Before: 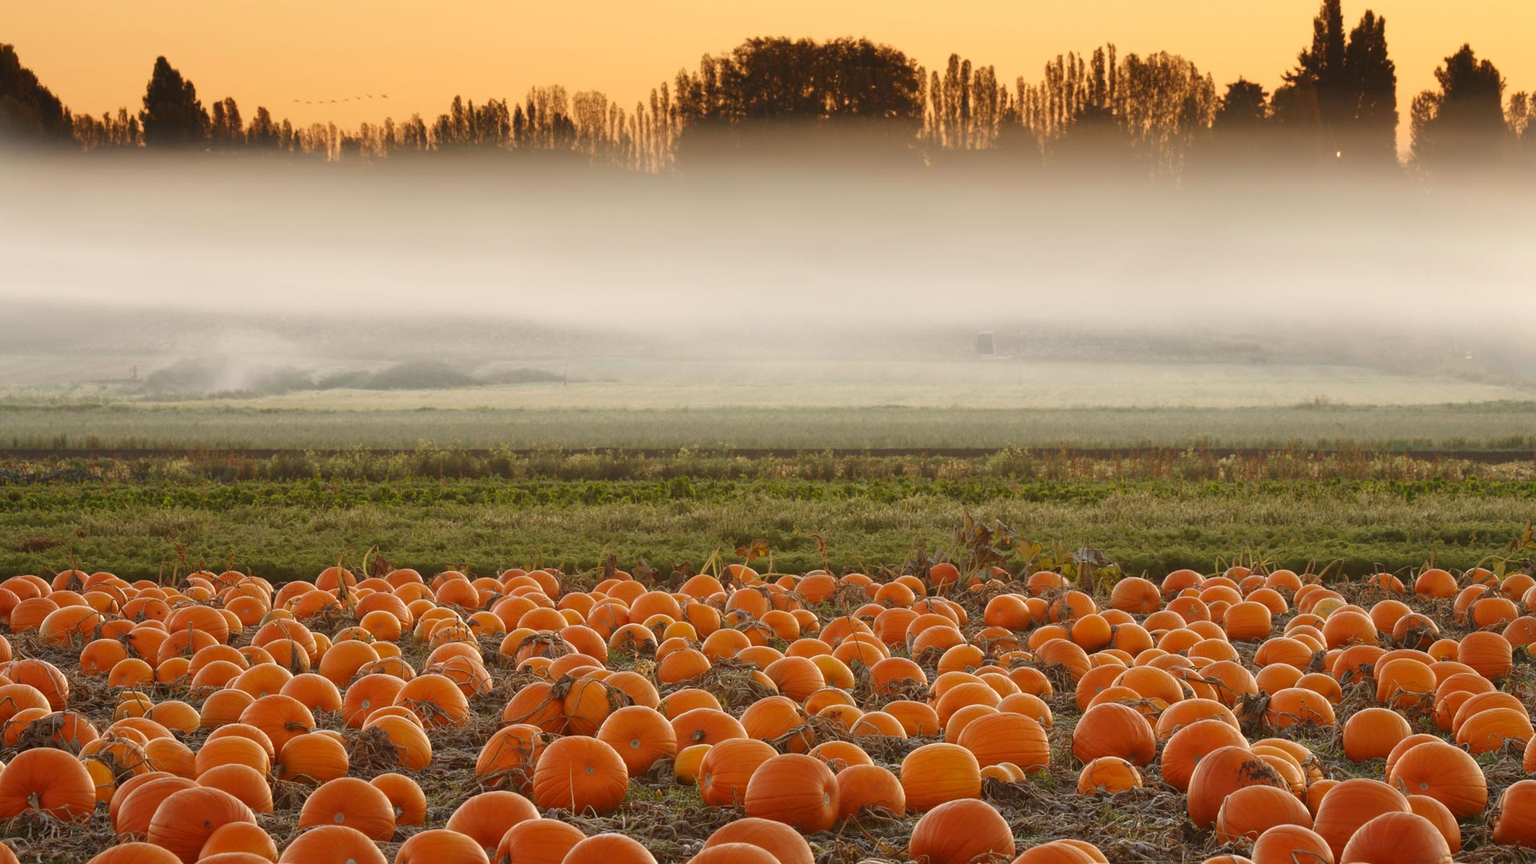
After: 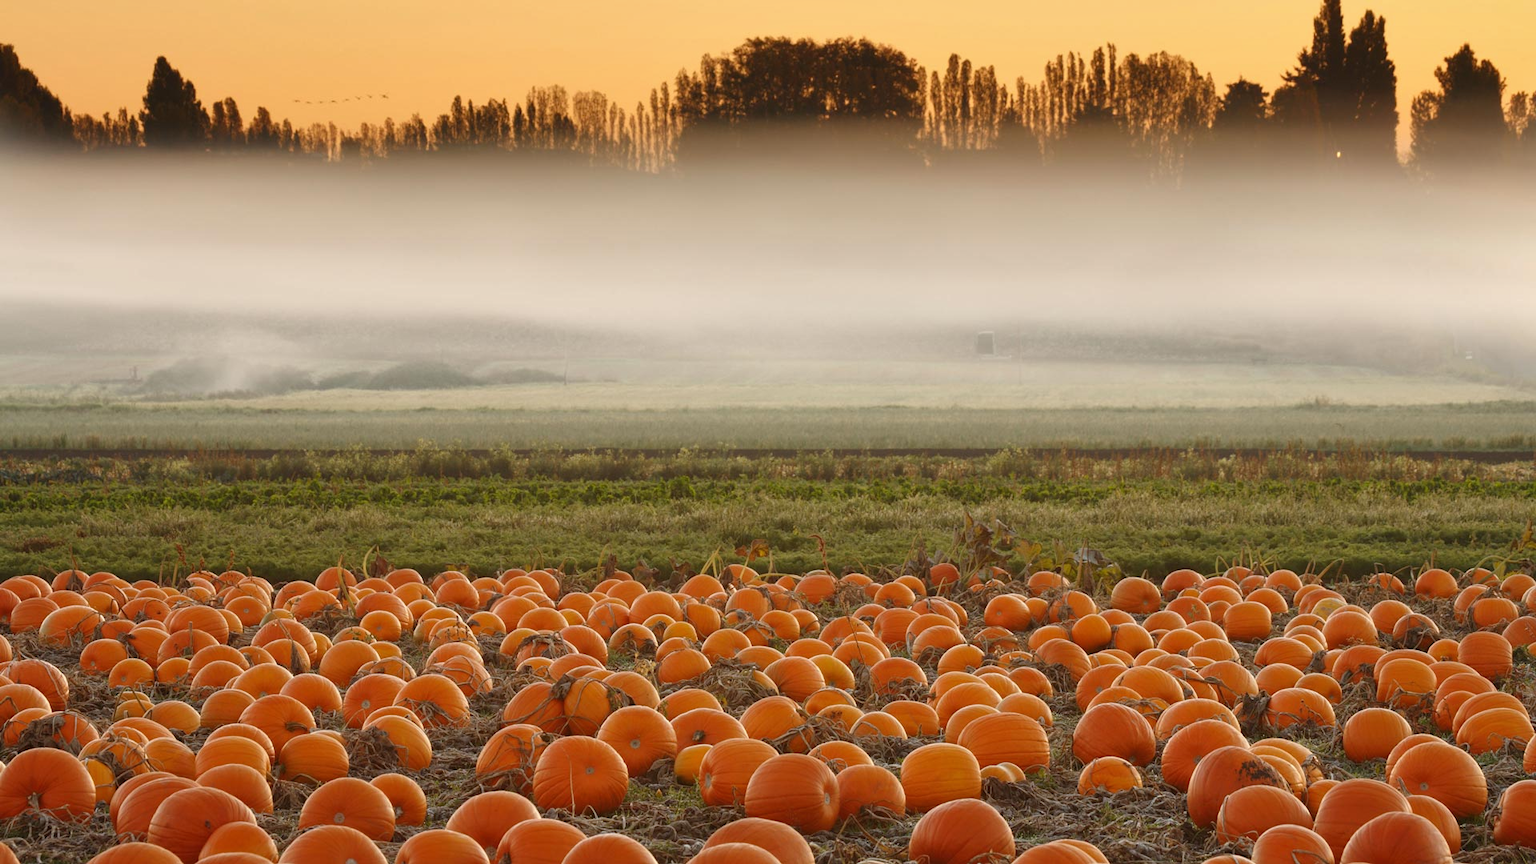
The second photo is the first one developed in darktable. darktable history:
shadows and highlights: shadows 32.41, highlights -32.62, soften with gaussian
